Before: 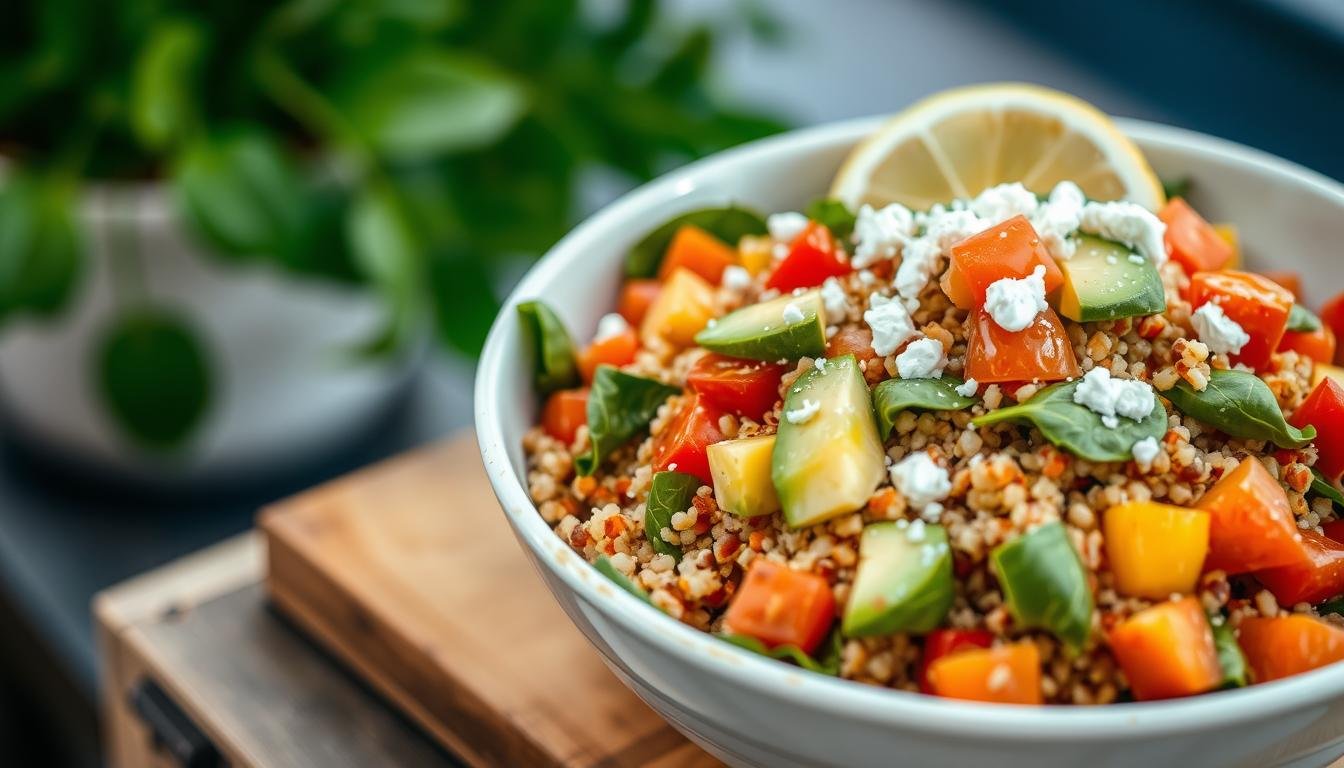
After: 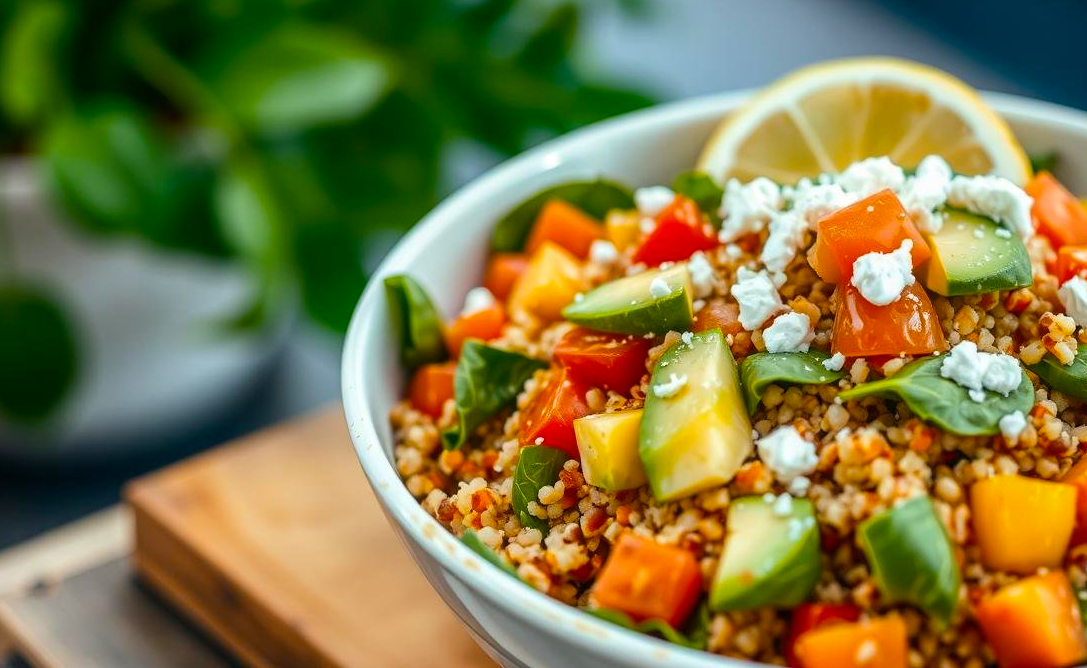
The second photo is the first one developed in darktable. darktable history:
crop: left 9.929%, top 3.475%, right 9.188%, bottom 9.529%
color balance rgb: perceptual saturation grading › global saturation 20%, global vibrance 20%
